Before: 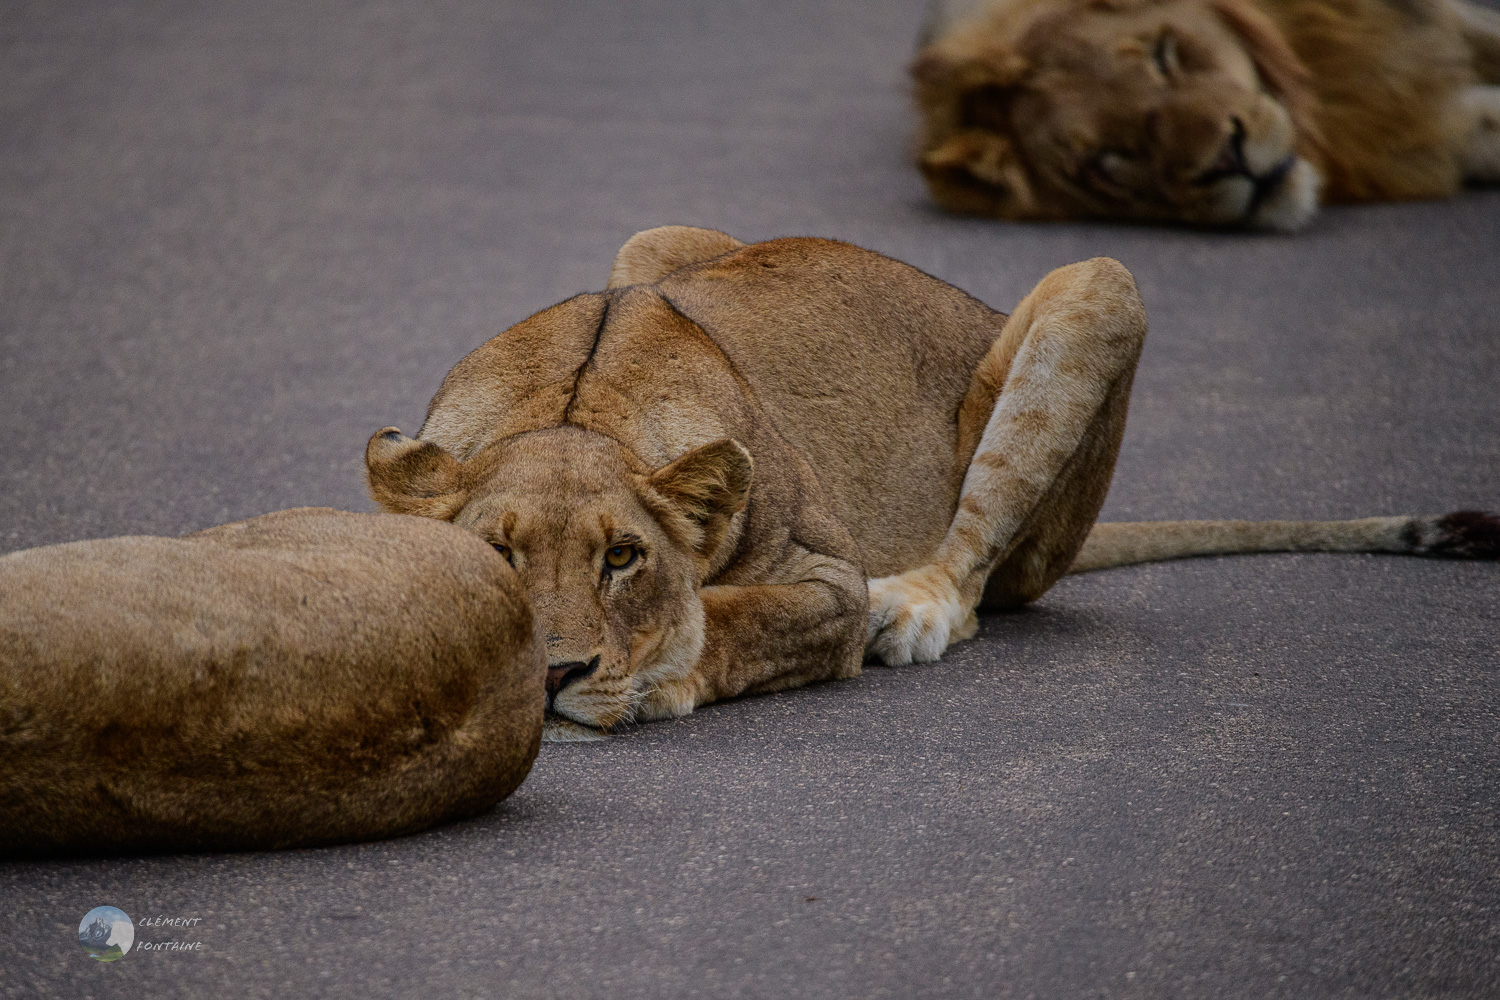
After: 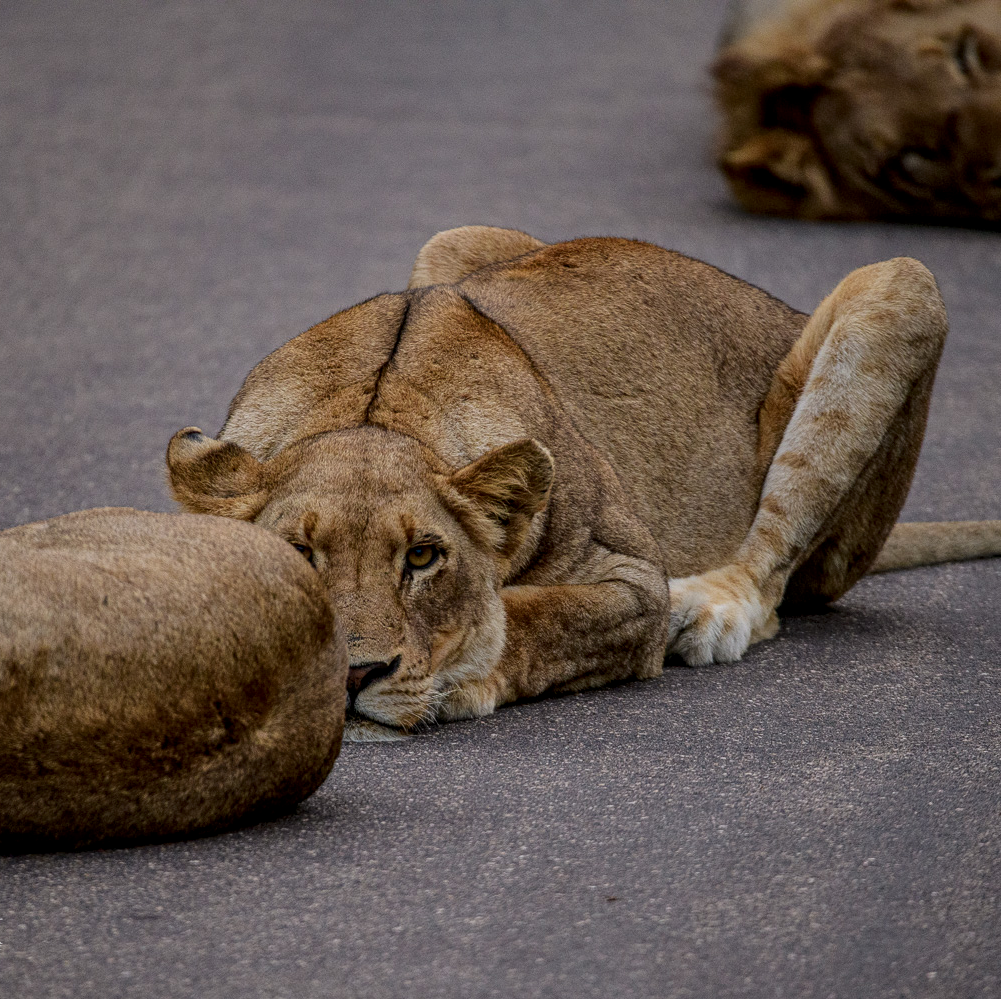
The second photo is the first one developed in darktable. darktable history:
tone equalizer: on, module defaults
crop and rotate: left 13.385%, right 19.869%
local contrast: on, module defaults
